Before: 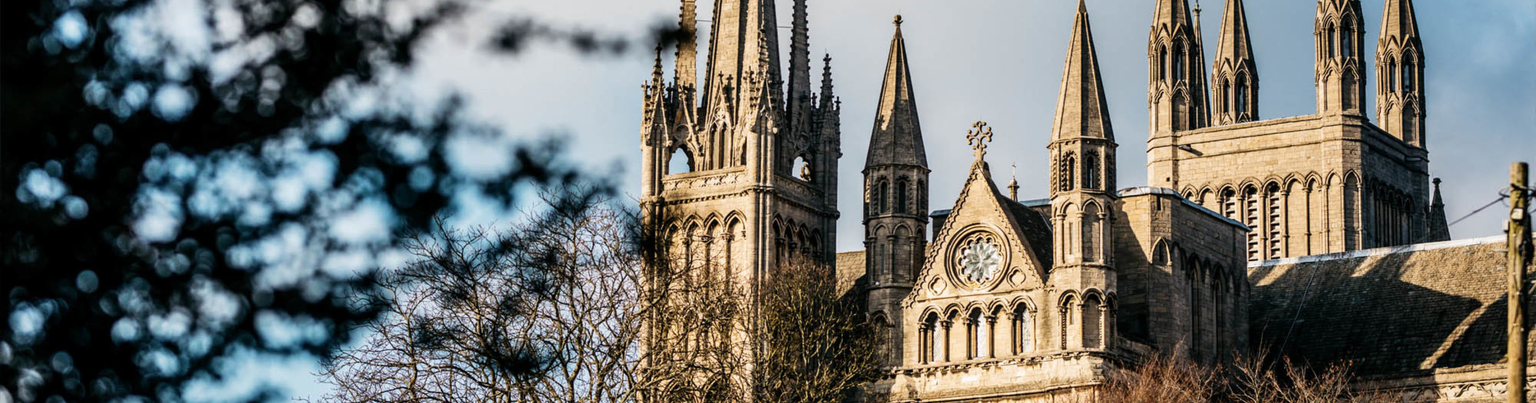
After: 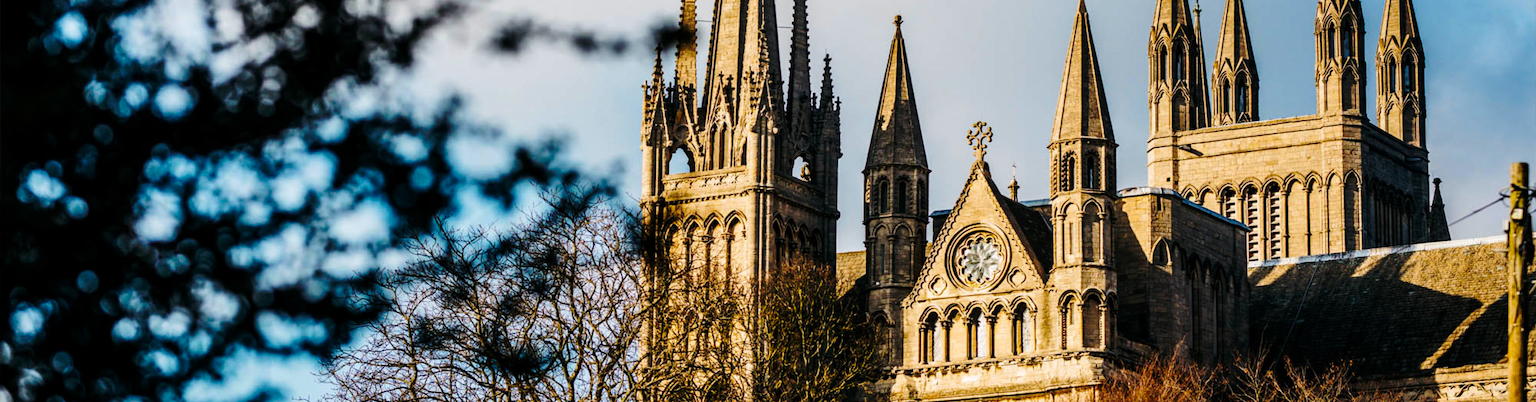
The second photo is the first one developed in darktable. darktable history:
color balance rgb: perceptual saturation grading › global saturation 25%, global vibrance 20%
base curve: curves: ch0 [(0, 0) (0.073, 0.04) (0.157, 0.139) (0.492, 0.492) (0.758, 0.758) (1, 1)], preserve colors none
